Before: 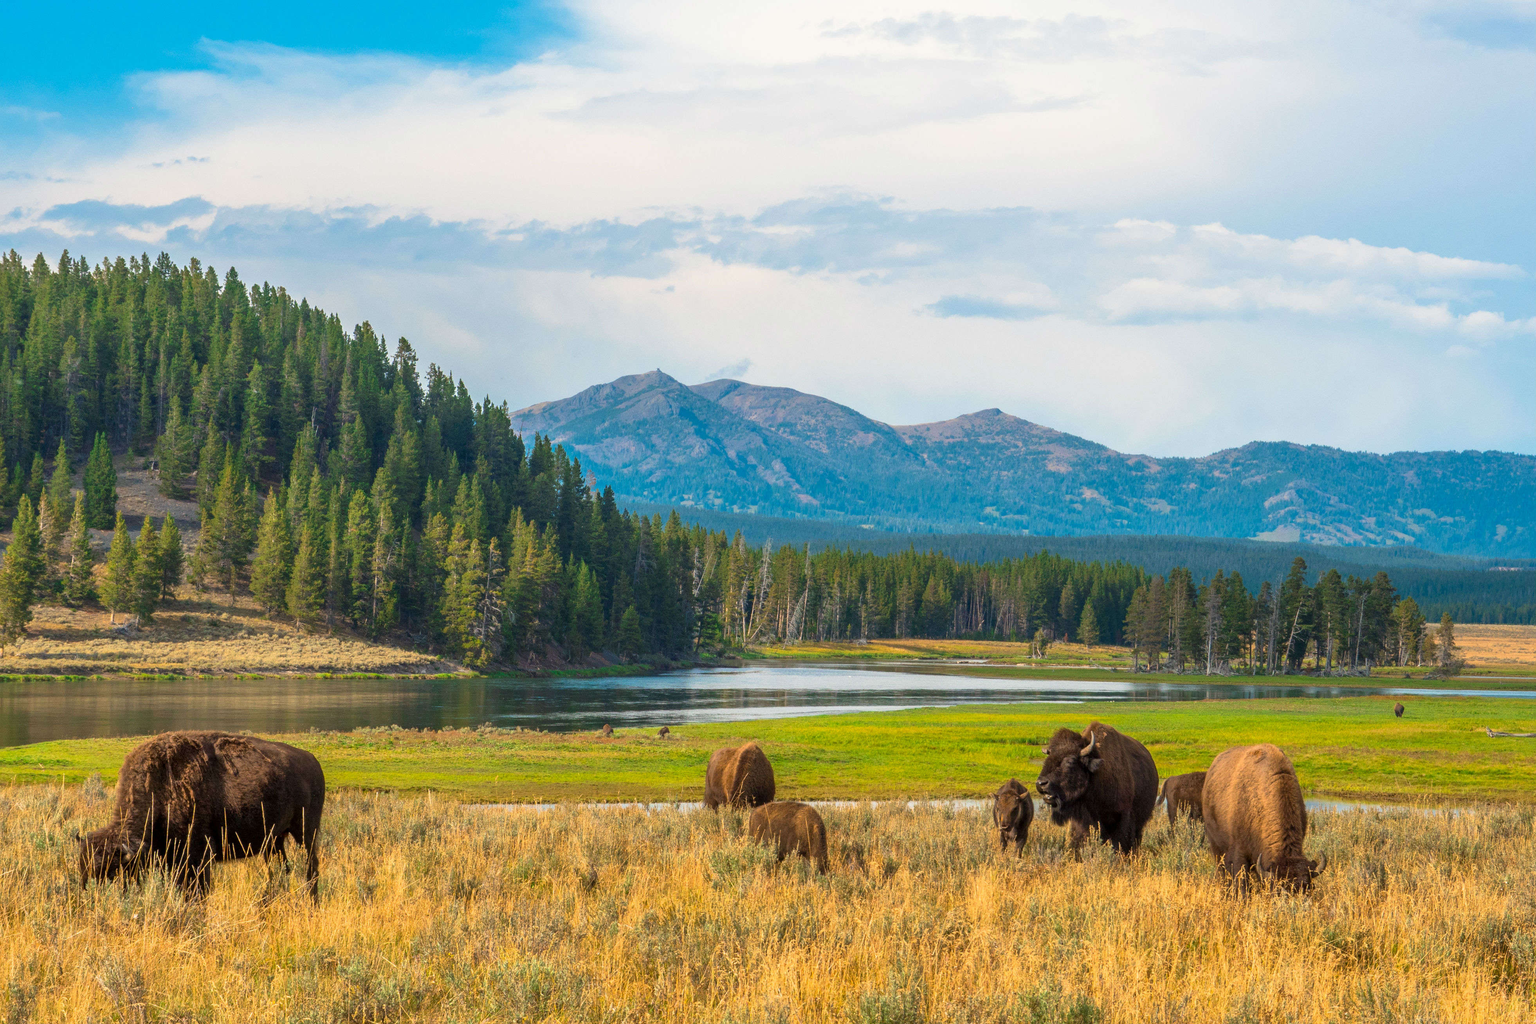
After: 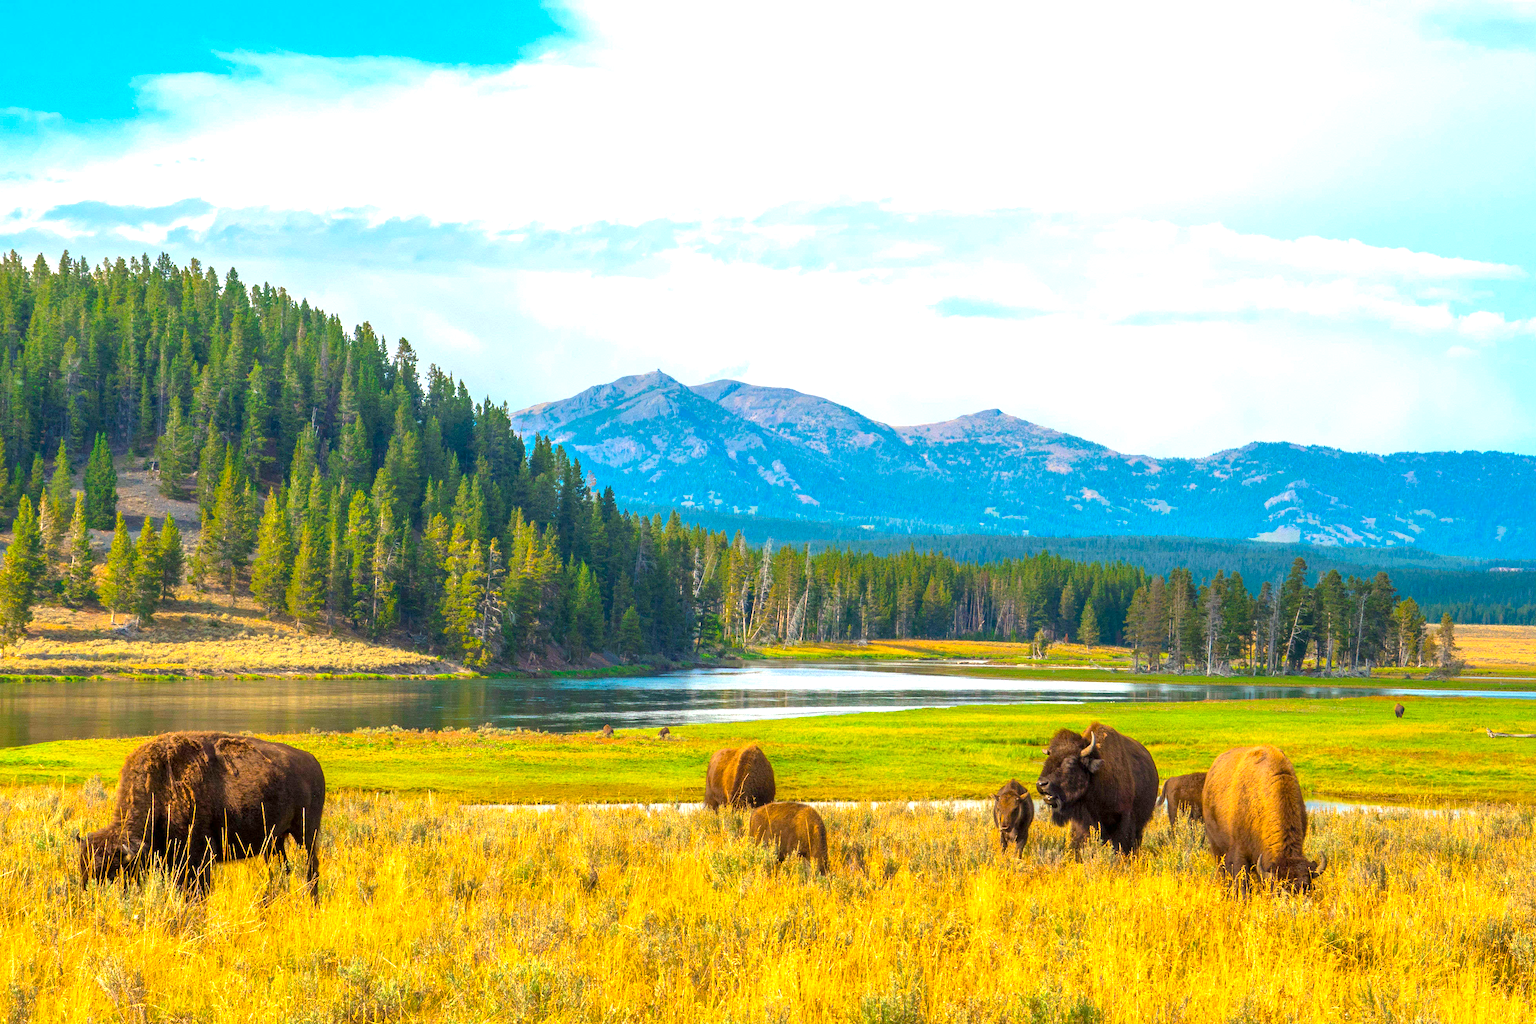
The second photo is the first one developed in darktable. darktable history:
color balance rgb: perceptual saturation grading › global saturation 25%, global vibrance 20%
exposure: exposure 0.781 EV, compensate highlight preservation false
